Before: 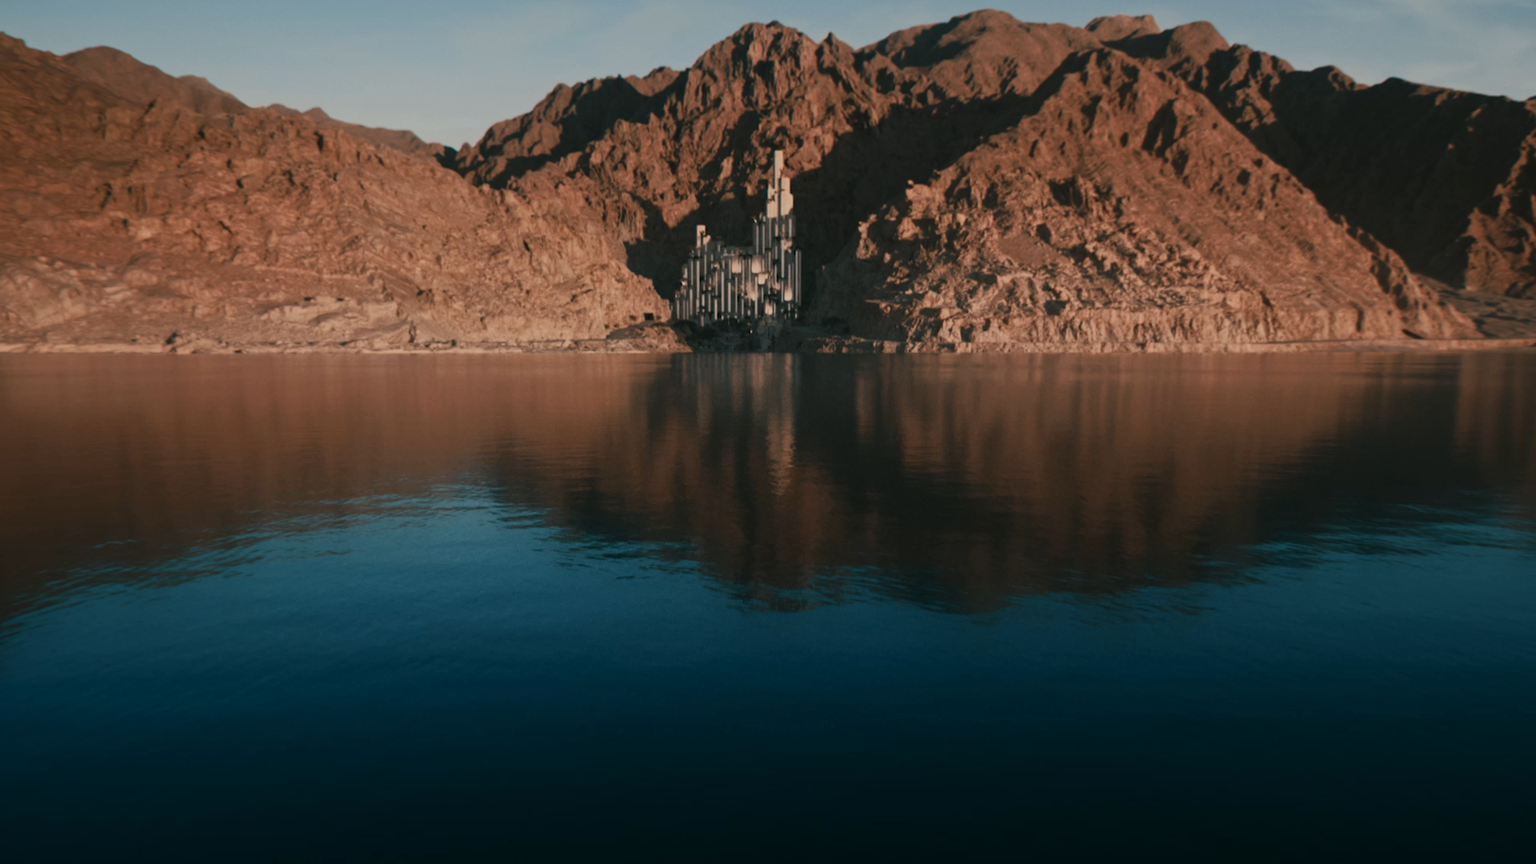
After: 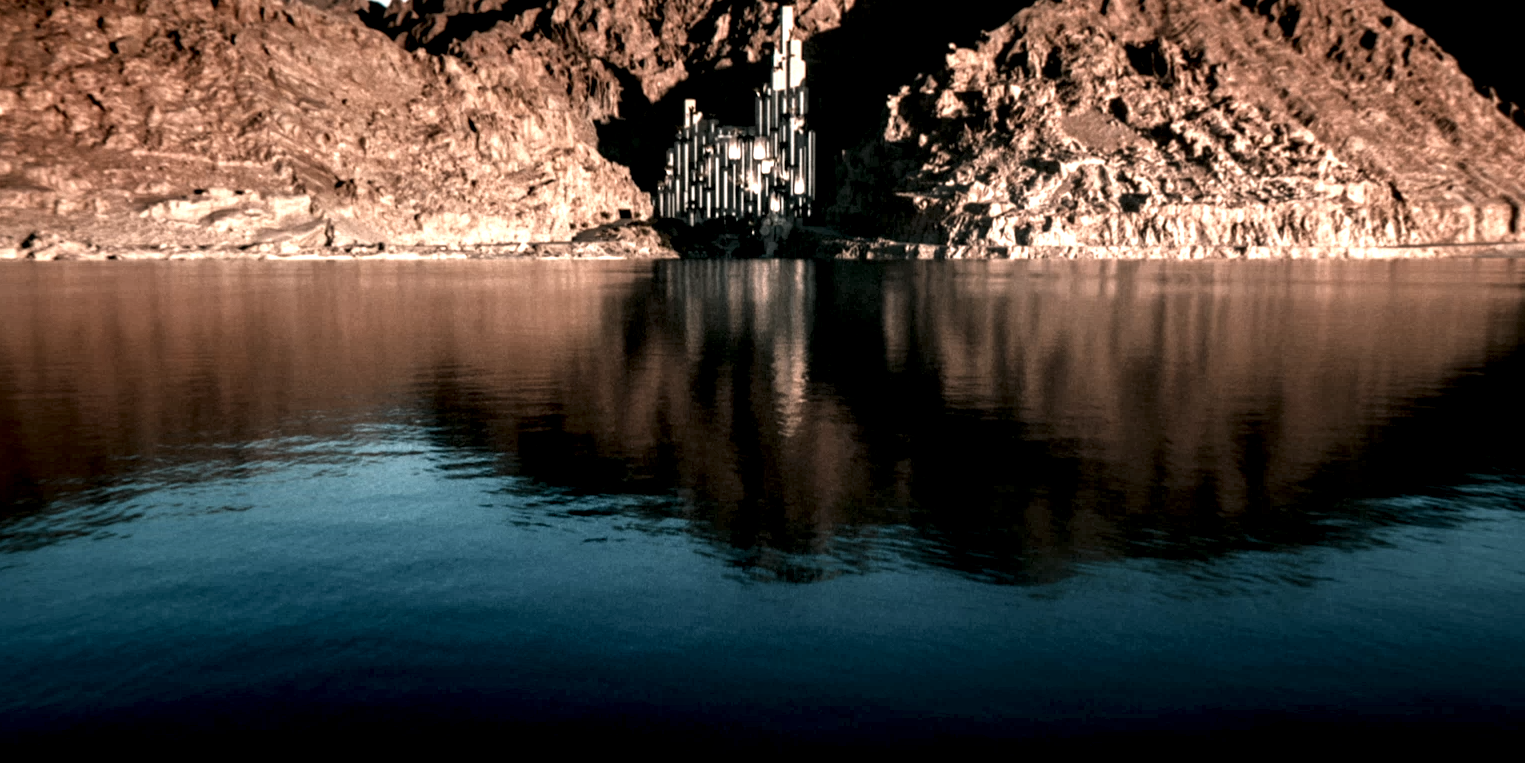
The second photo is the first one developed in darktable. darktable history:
local contrast: highlights 115%, shadows 42%, detail 293%
crop: left 9.712%, top 16.928%, right 10.845%, bottom 12.332%
